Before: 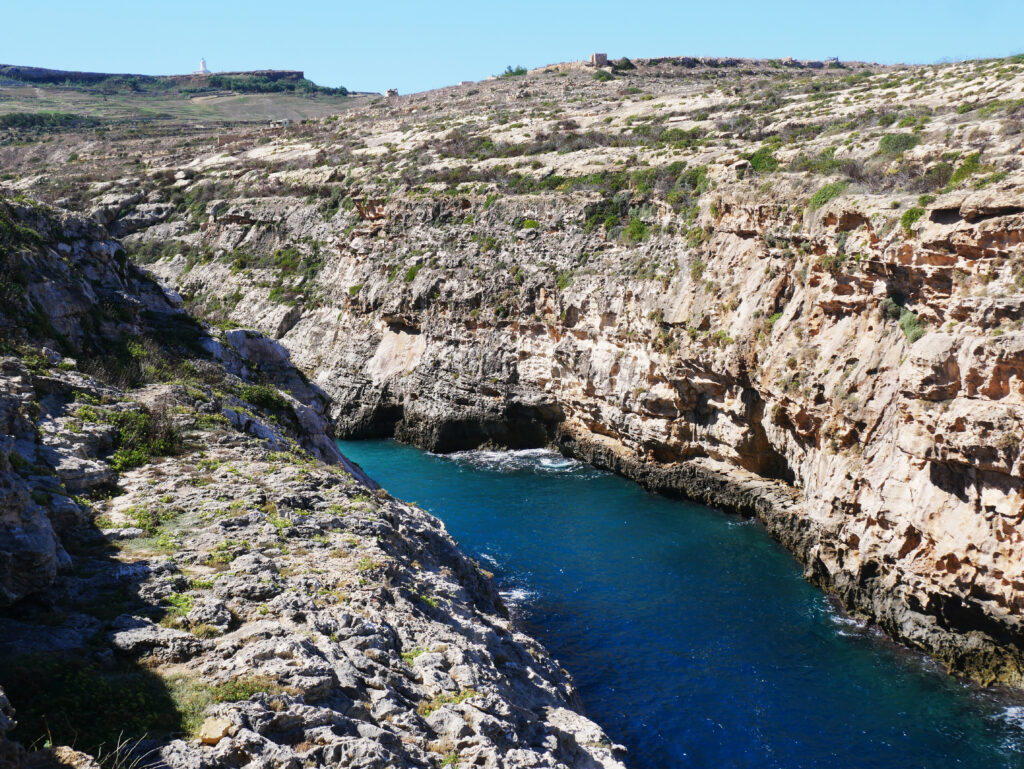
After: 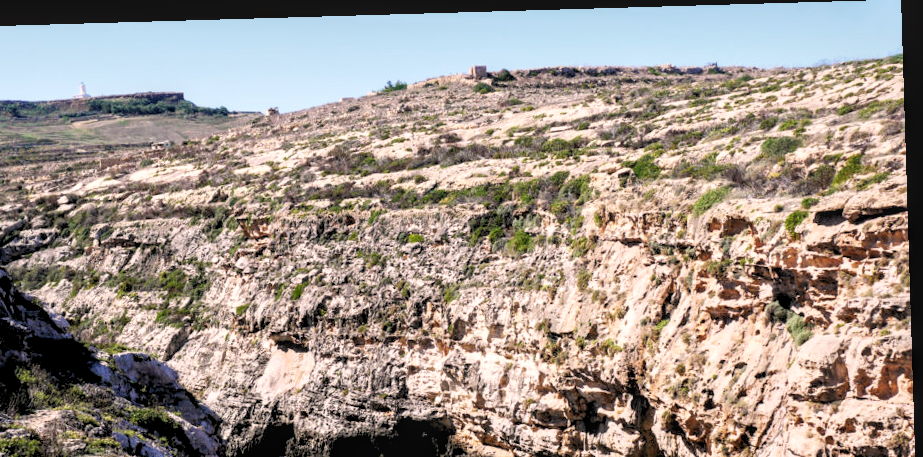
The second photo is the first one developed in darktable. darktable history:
exposure: black level correction 0.001, compensate highlight preservation false
rotate and perspective: rotation -1.77°, lens shift (horizontal) 0.004, automatic cropping off
crop and rotate: left 11.812%, bottom 42.776%
color correction: highlights a* 7.34, highlights b* 4.37
rgb levels: levels [[0.013, 0.434, 0.89], [0, 0.5, 1], [0, 0.5, 1]]
shadows and highlights: shadows 0, highlights 40
local contrast: on, module defaults
